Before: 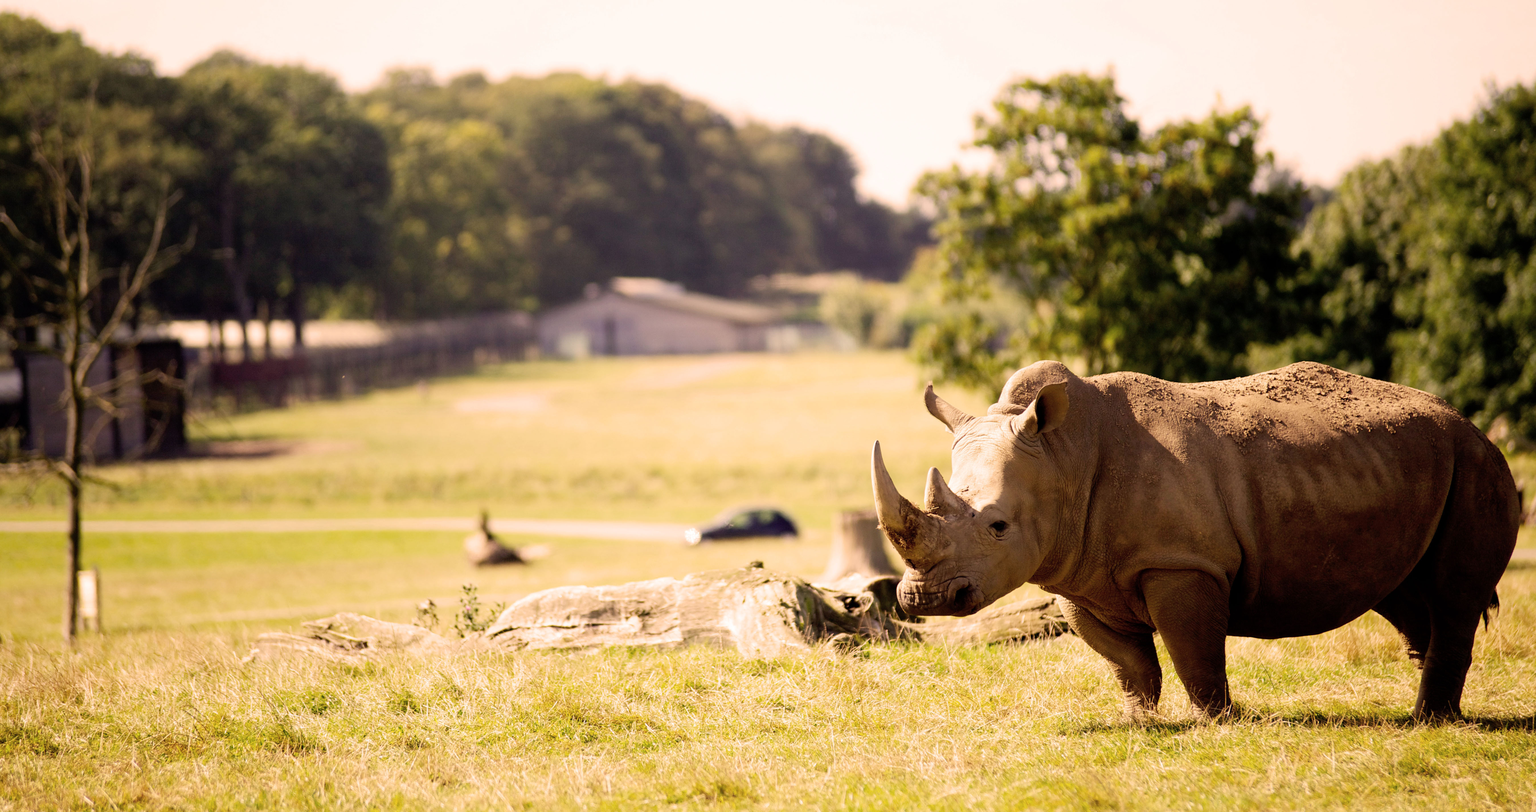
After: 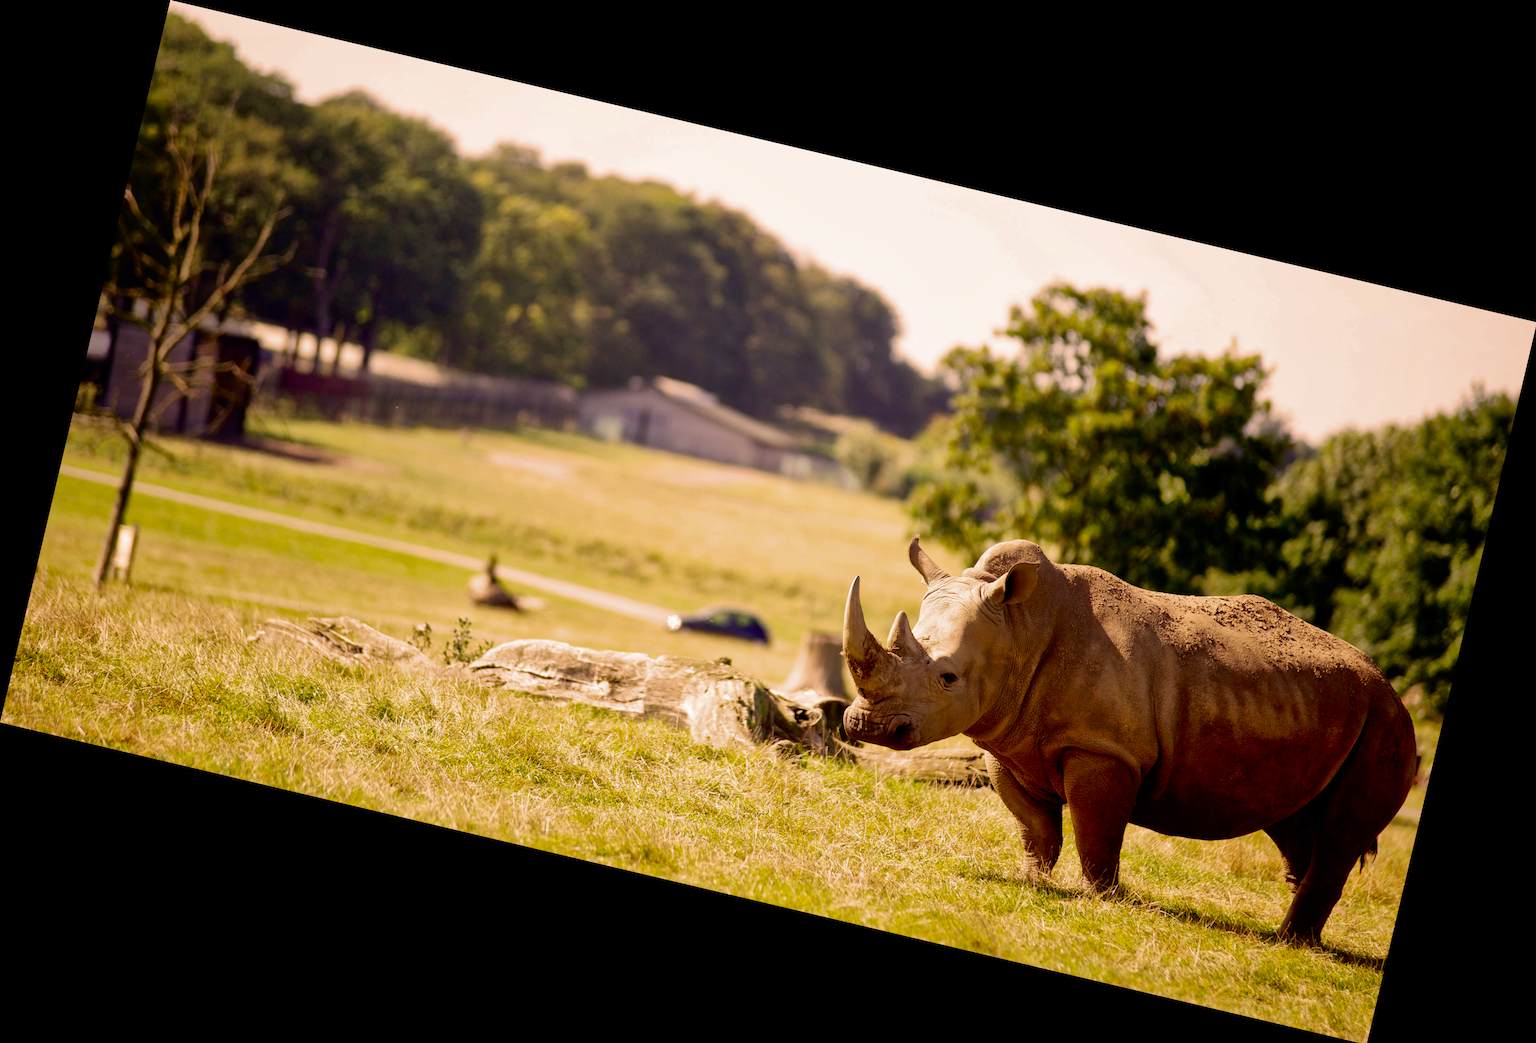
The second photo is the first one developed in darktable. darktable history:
shadows and highlights: on, module defaults
rotate and perspective: rotation 13.27°, automatic cropping off
contrast brightness saturation: contrast 0.07, brightness -0.14, saturation 0.11
